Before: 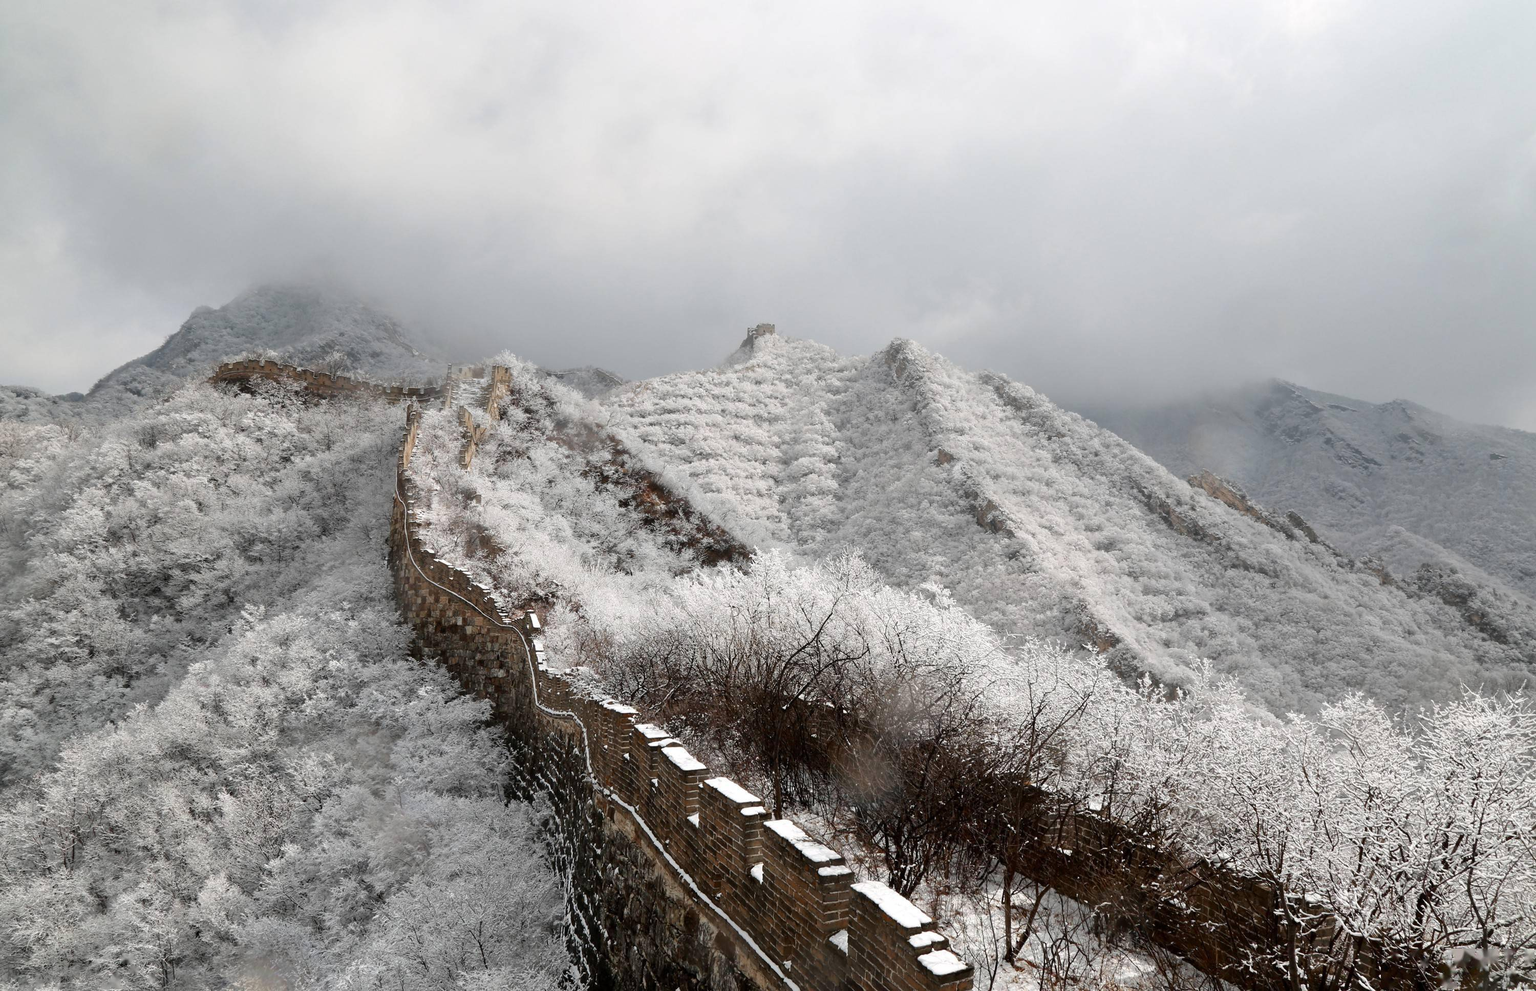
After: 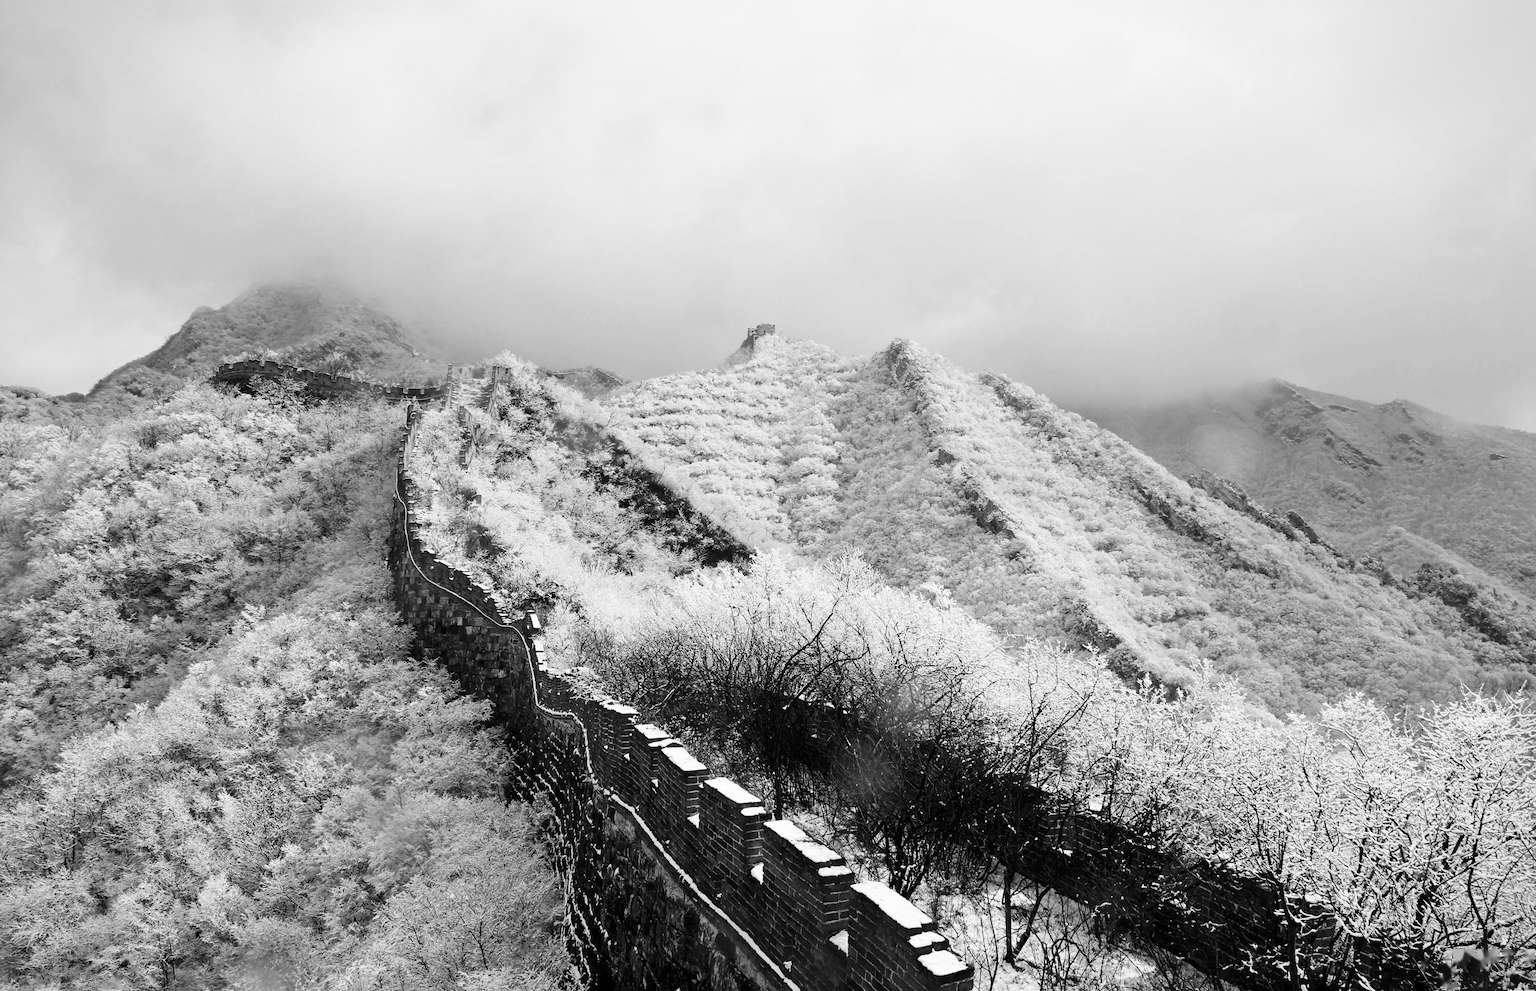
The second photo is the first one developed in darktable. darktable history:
contrast brightness saturation: contrast 0.28
vignetting: fall-off start 100%, brightness -0.282, width/height ratio 1.31
monochrome: a 0, b 0, size 0.5, highlights 0.57
white balance: red 1.138, green 0.996, blue 0.812
